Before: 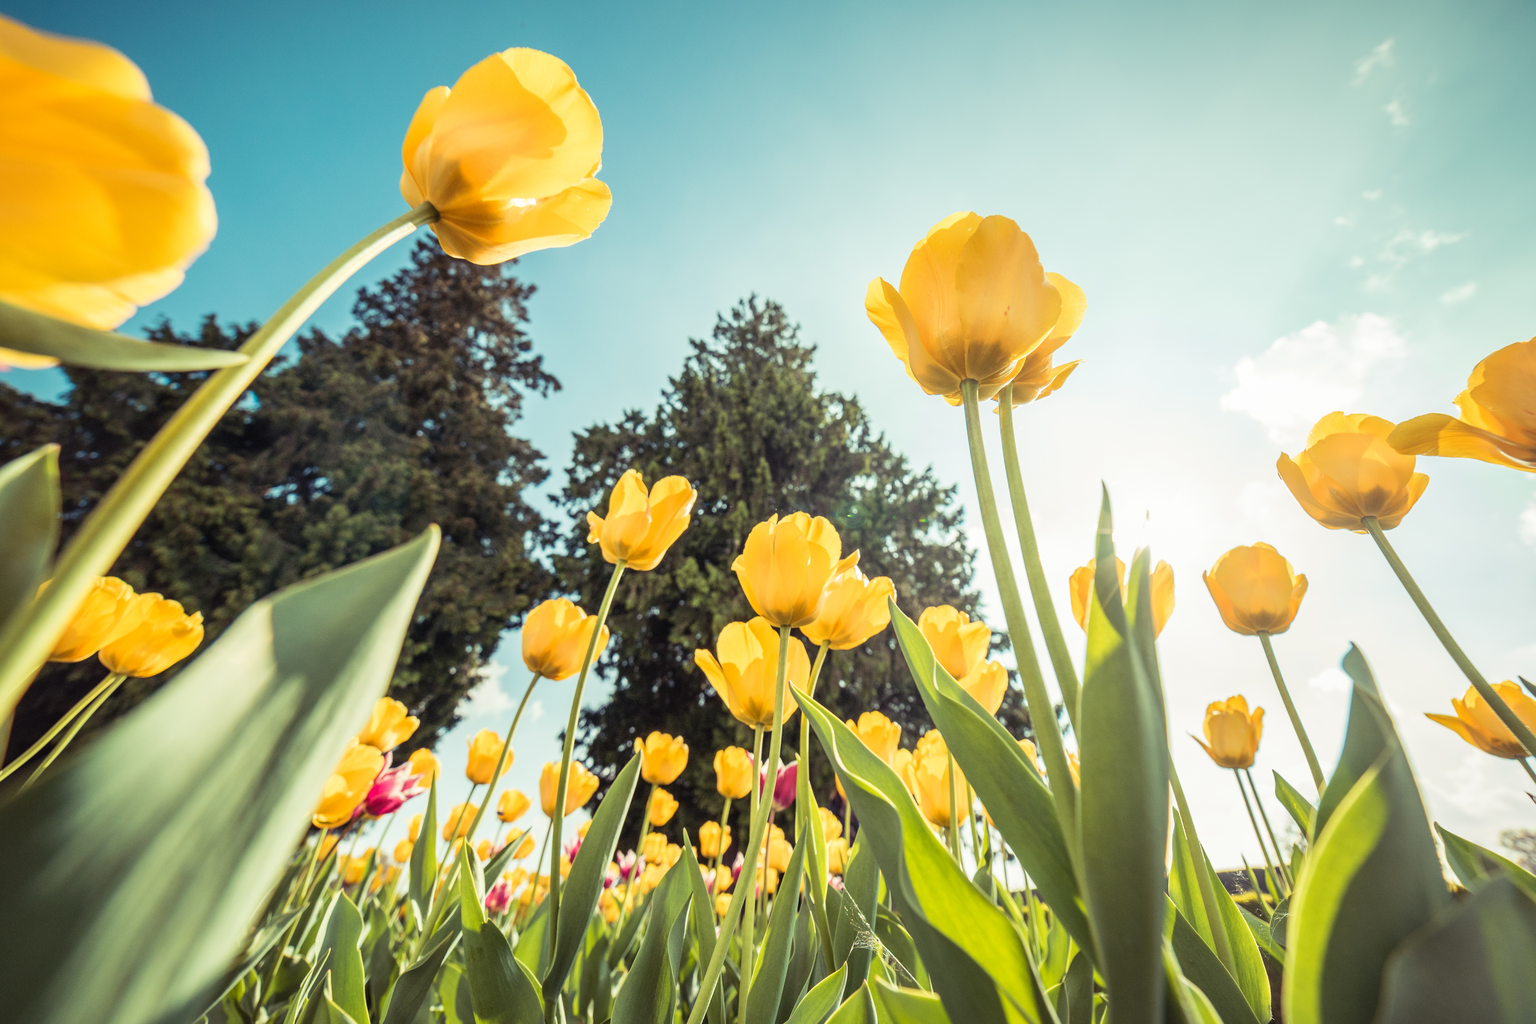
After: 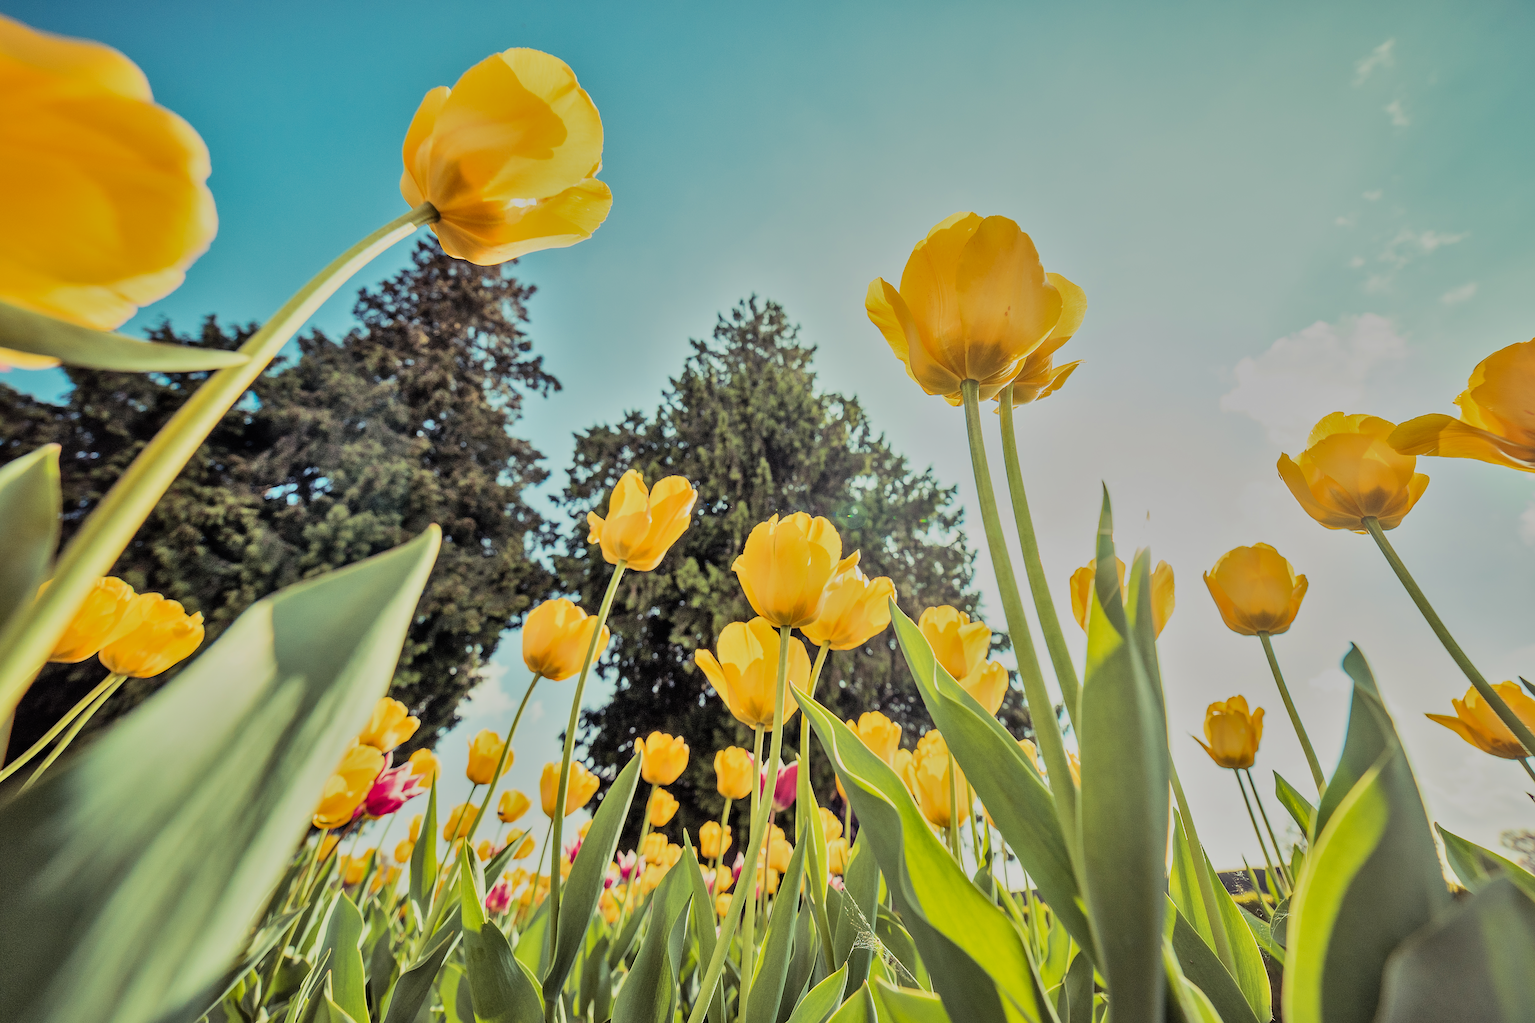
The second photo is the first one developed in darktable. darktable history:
sharpen: radius 1.4, amount 1.25, threshold 0.7
filmic rgb: black relative exposure -7.15 EV, white relative exposure 5.36 EV, hardness 3.02, color science v6 (2022)
exposure: exposure 0.3 EV, compensate highlight preservation false
shadows and highlights: shadows 60, highlights -60.23, soften with gaussian
